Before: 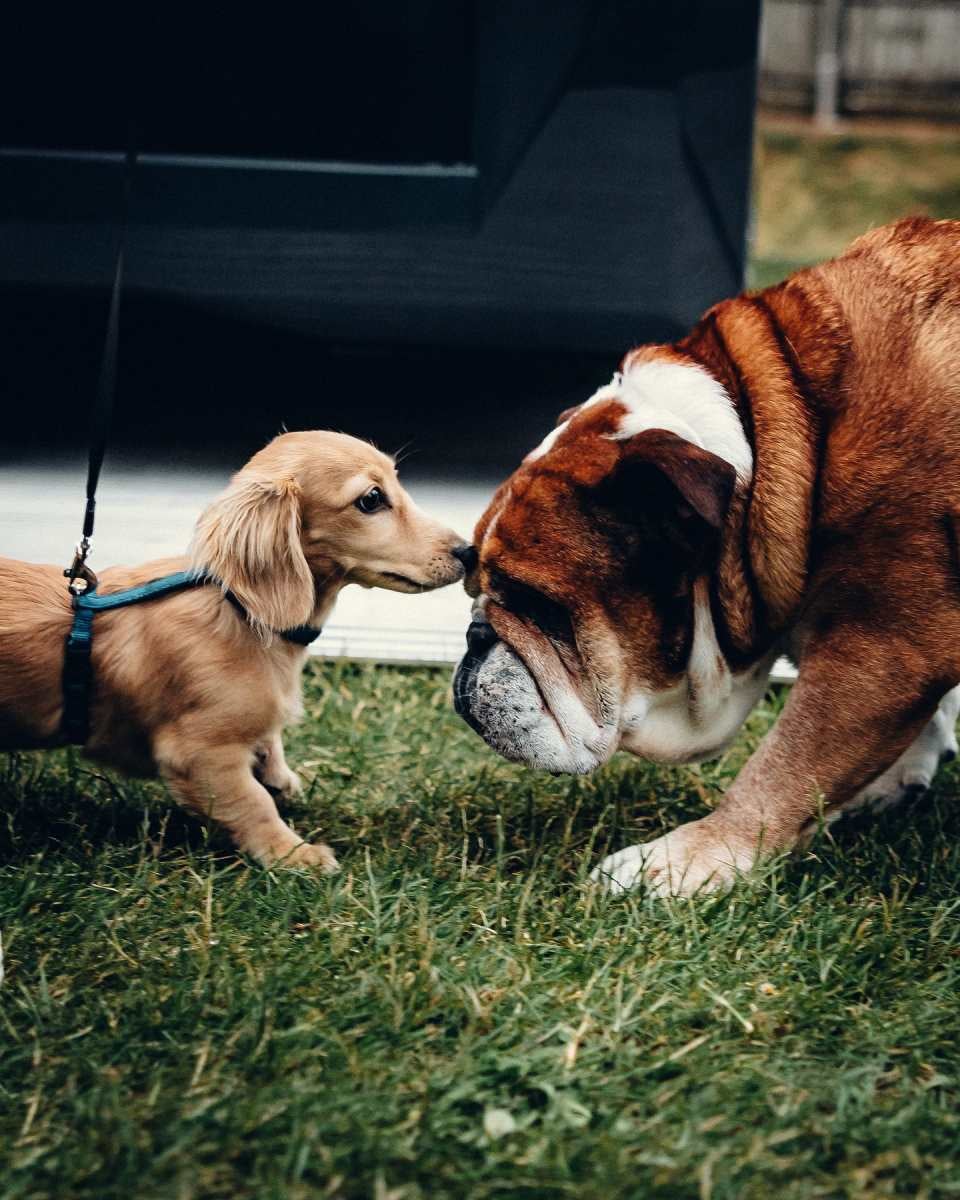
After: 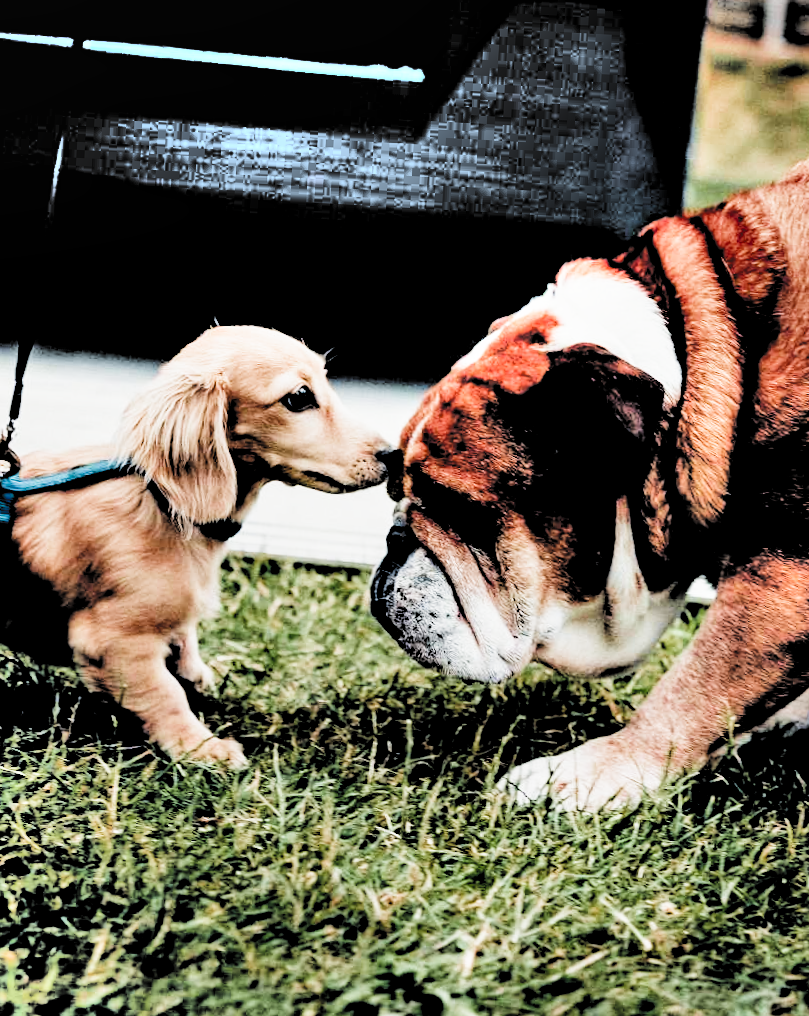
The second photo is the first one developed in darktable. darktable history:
local contrast: highlights 101%, shadows 99%, detail 119%, midtone range 0.2
exposure: black level correction 0, exposure 1.001 EV, compensate exposure bias true, compensate highlight preservation false
filmic rgb: black relative exposure -2.91 EV, white relative exposure 4.56 EV, hardness 1.77, contrast 1.245, color science v4 (2020)
shadows and highlights: radius 124.16, shadows 99.31, white point adjustment -2.95, highlights -99.46, soften with gaussian
contrast equalizer: y [[0.6 ×6], [0.55 ×6], [0 ×6], [0 ×6], [0 ×6]]
crop and rotate: angle -3.12°, left 5.365%, top 5.21%, right 4.708%, bottom 4.467%
color zones: curves: ch2 [(0, 0.5) (0.143, 0.5) (0.286, 0.489) (0.415, 0.421) (0.571, 0.5) (0.714, 0.5) (0.857, 0.5) (1, 0.5)]
